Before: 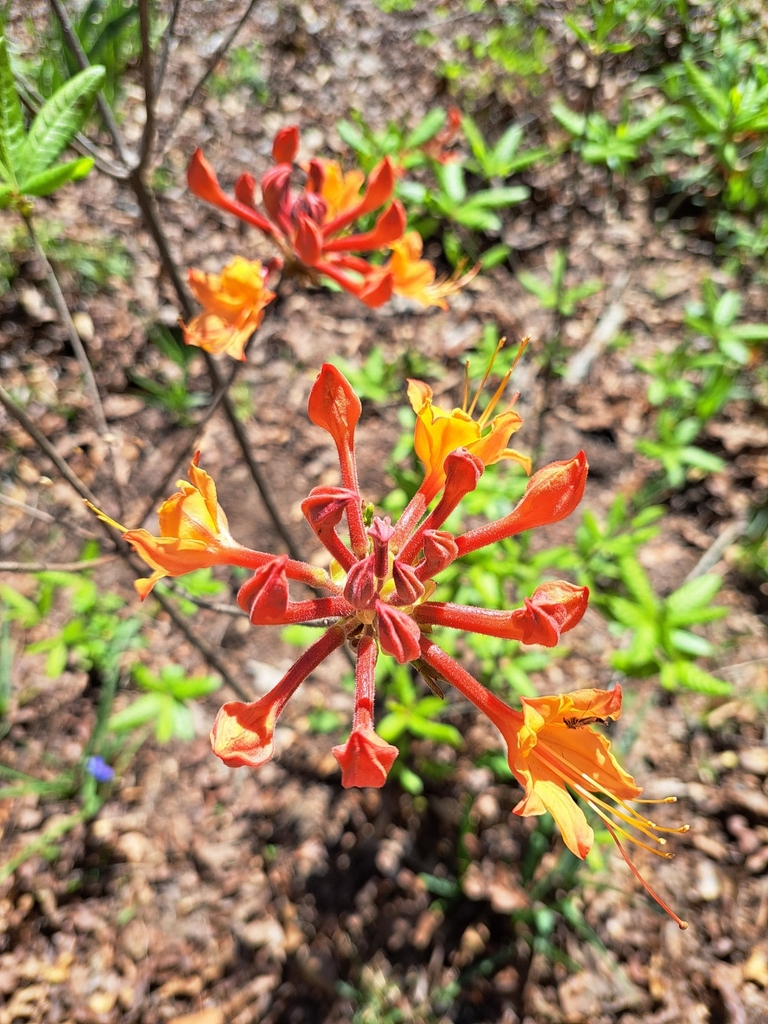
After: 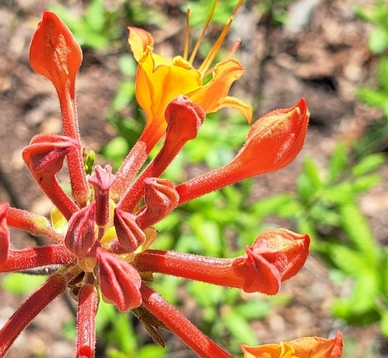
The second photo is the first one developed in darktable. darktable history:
crop: left 36.438%, top 34.435%, right 12.964%, bottom 30.59%
